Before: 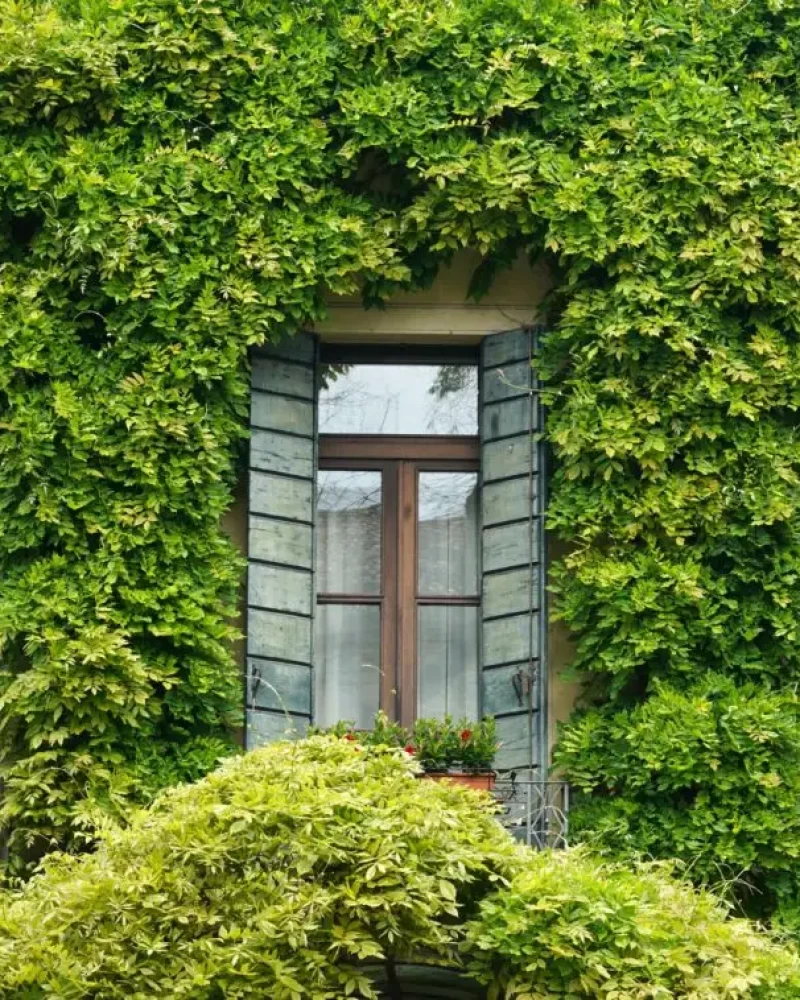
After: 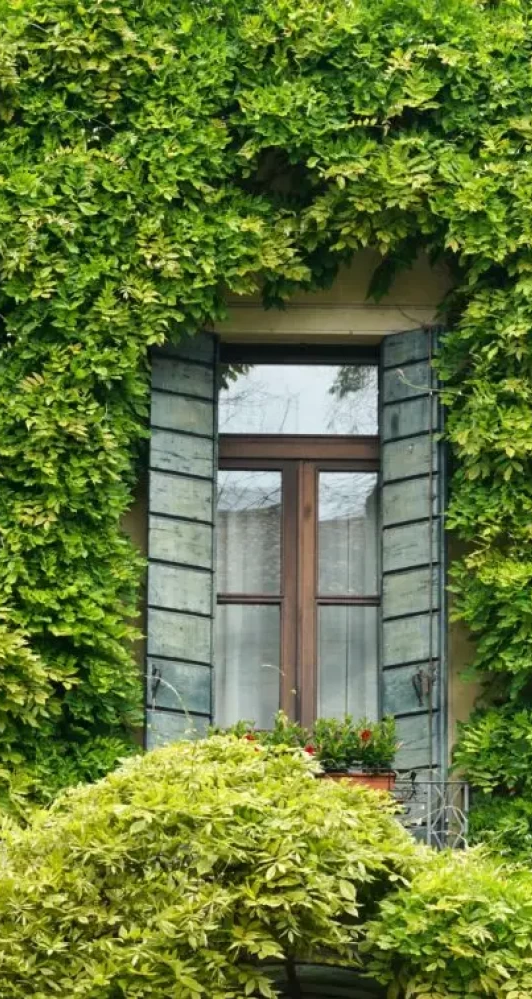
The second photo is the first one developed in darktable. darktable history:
crop and rotate: left 12.569%, right 20.836%
